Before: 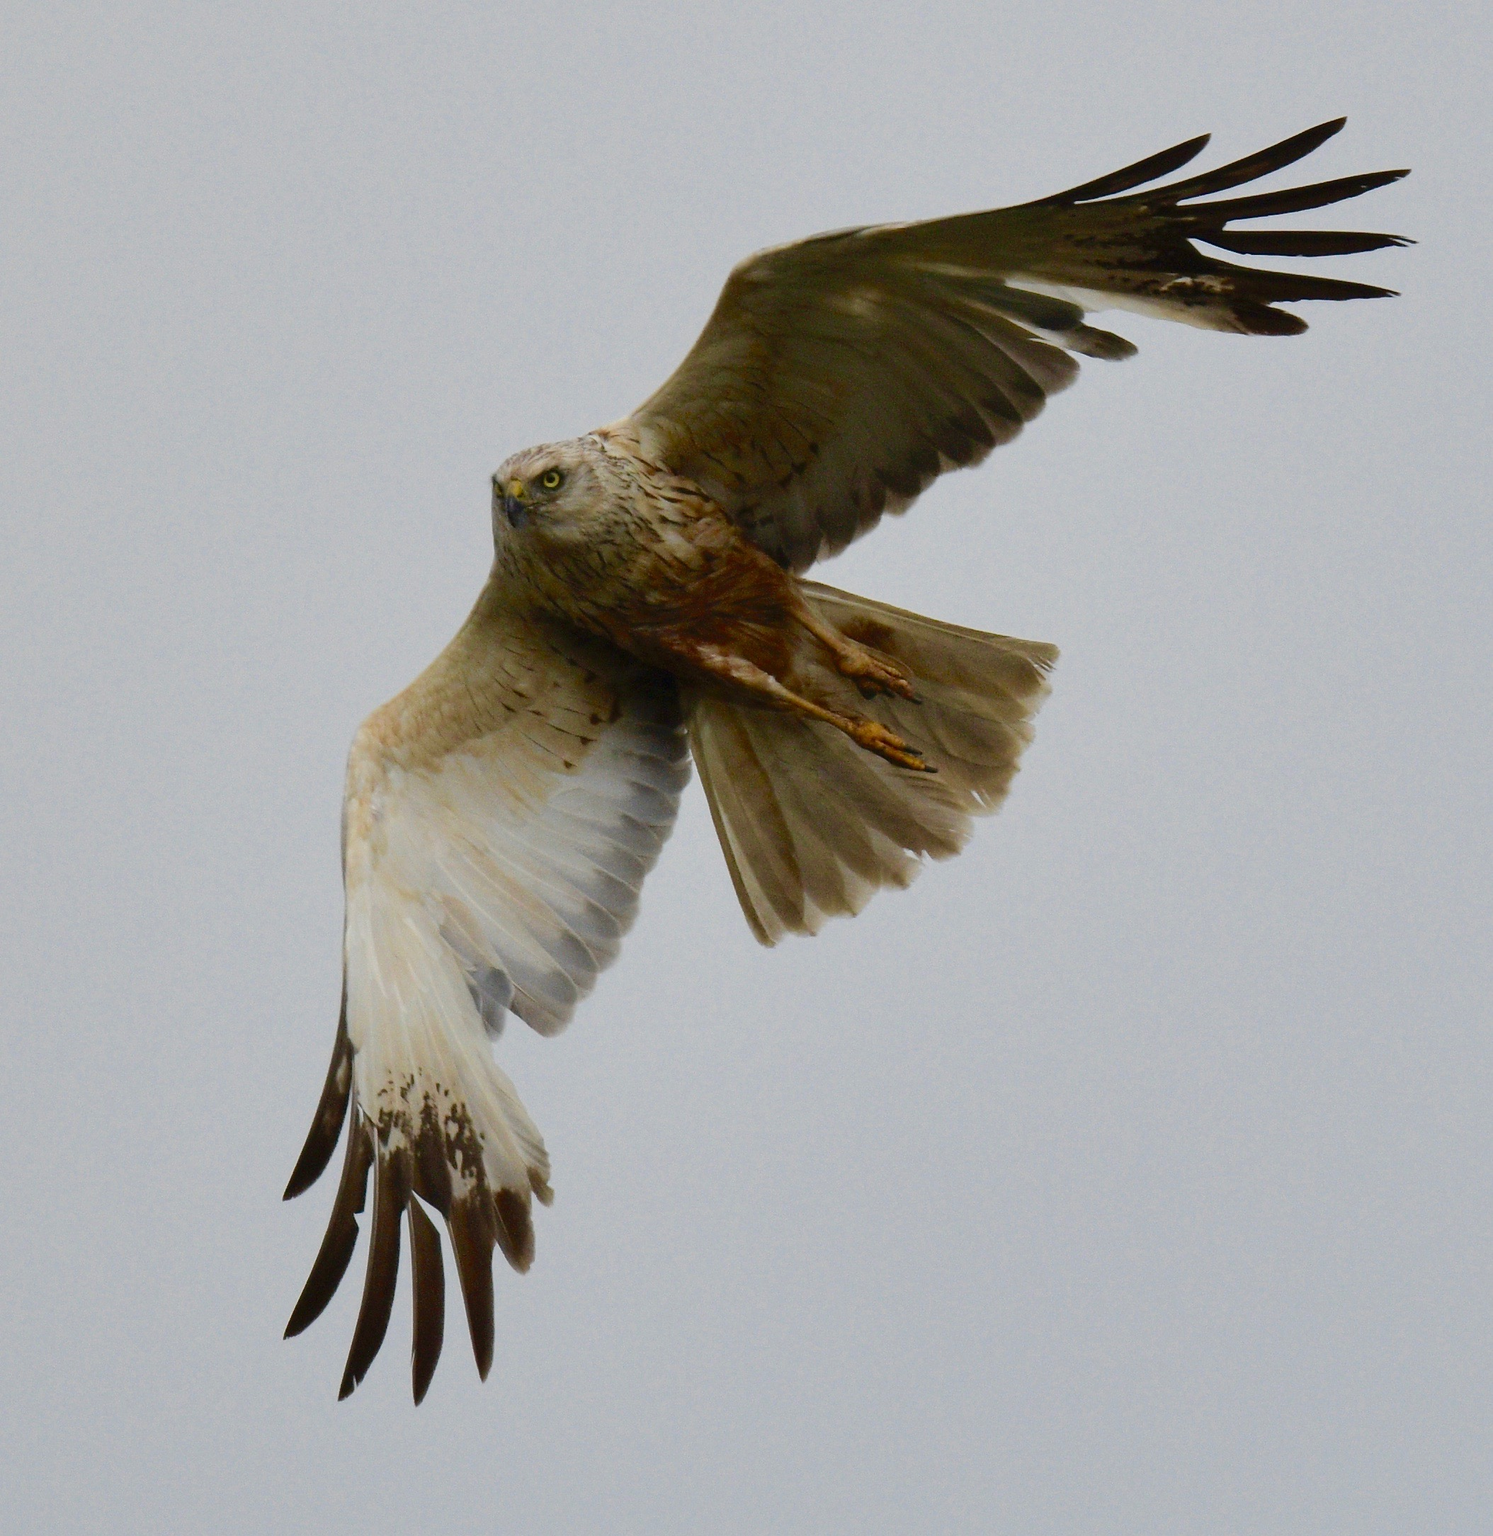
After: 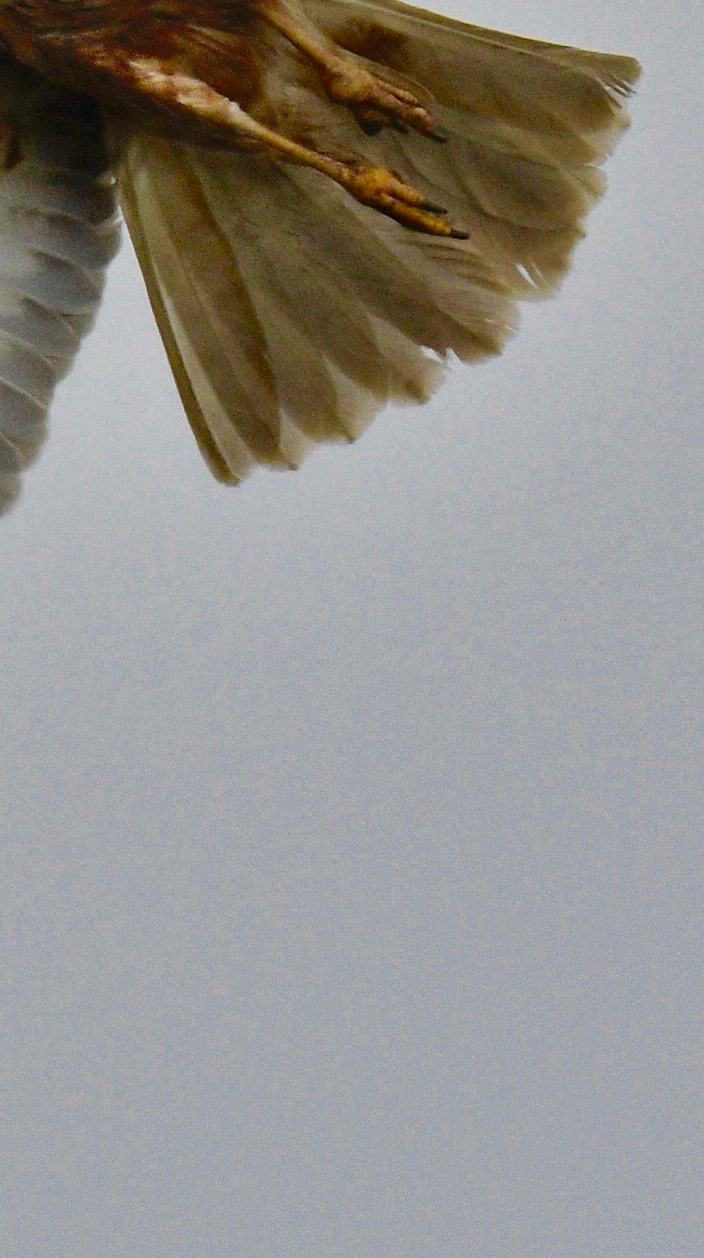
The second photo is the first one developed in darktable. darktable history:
shadows and highlights: soften with gaussian
haze removal: strength 0.298, distance 0.247, compatibility mode true, adaptive false
color calibration: illuminant same as pipeline (D50), adaptation XYZ, x 0.345, y 0.359, temperature 5022.99 K
crop: left 40.588%, top 39.295%, right 25.994%, bottom 2.674%
